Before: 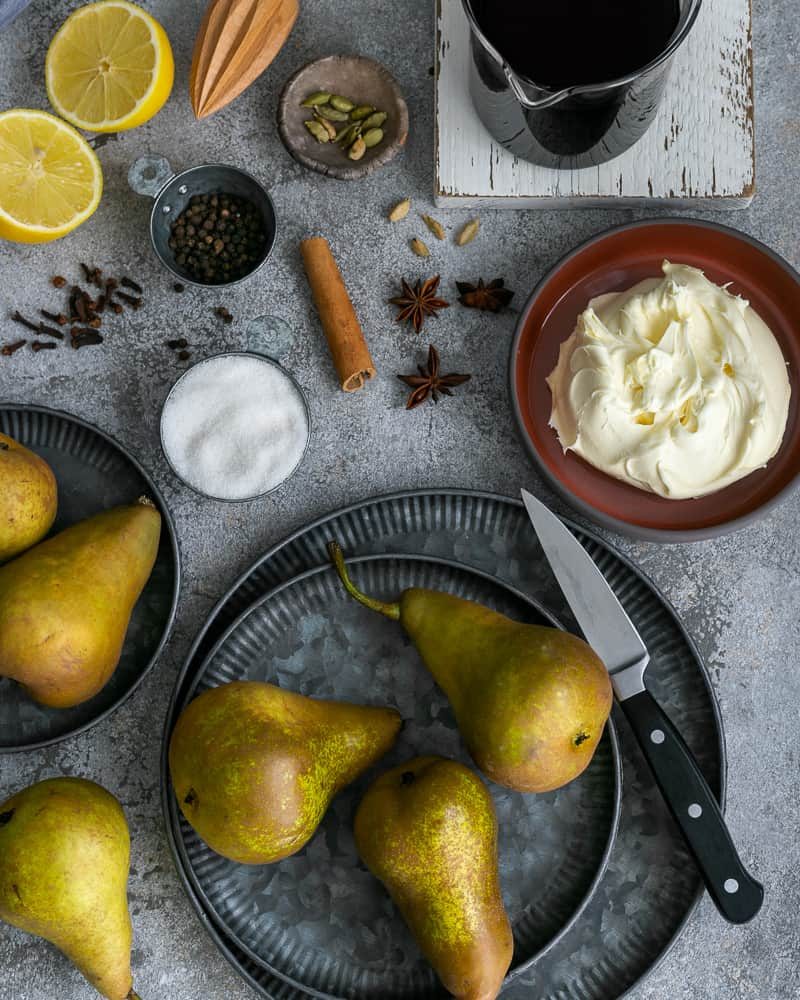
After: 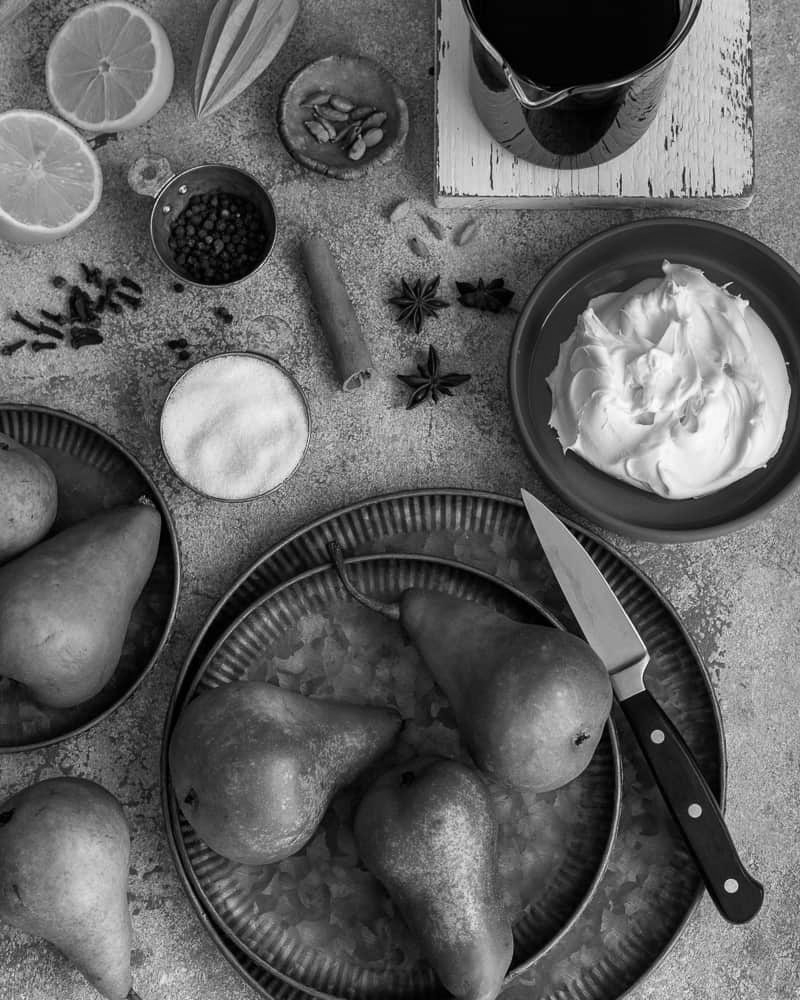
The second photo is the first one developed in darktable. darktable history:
color calibration: output gray [0.23, 0.37, 0.4, 0], illuminant same as pipeline (D50), adaptation none (bypass), x 0.333, y 0.333, temperature 5022.86 K
